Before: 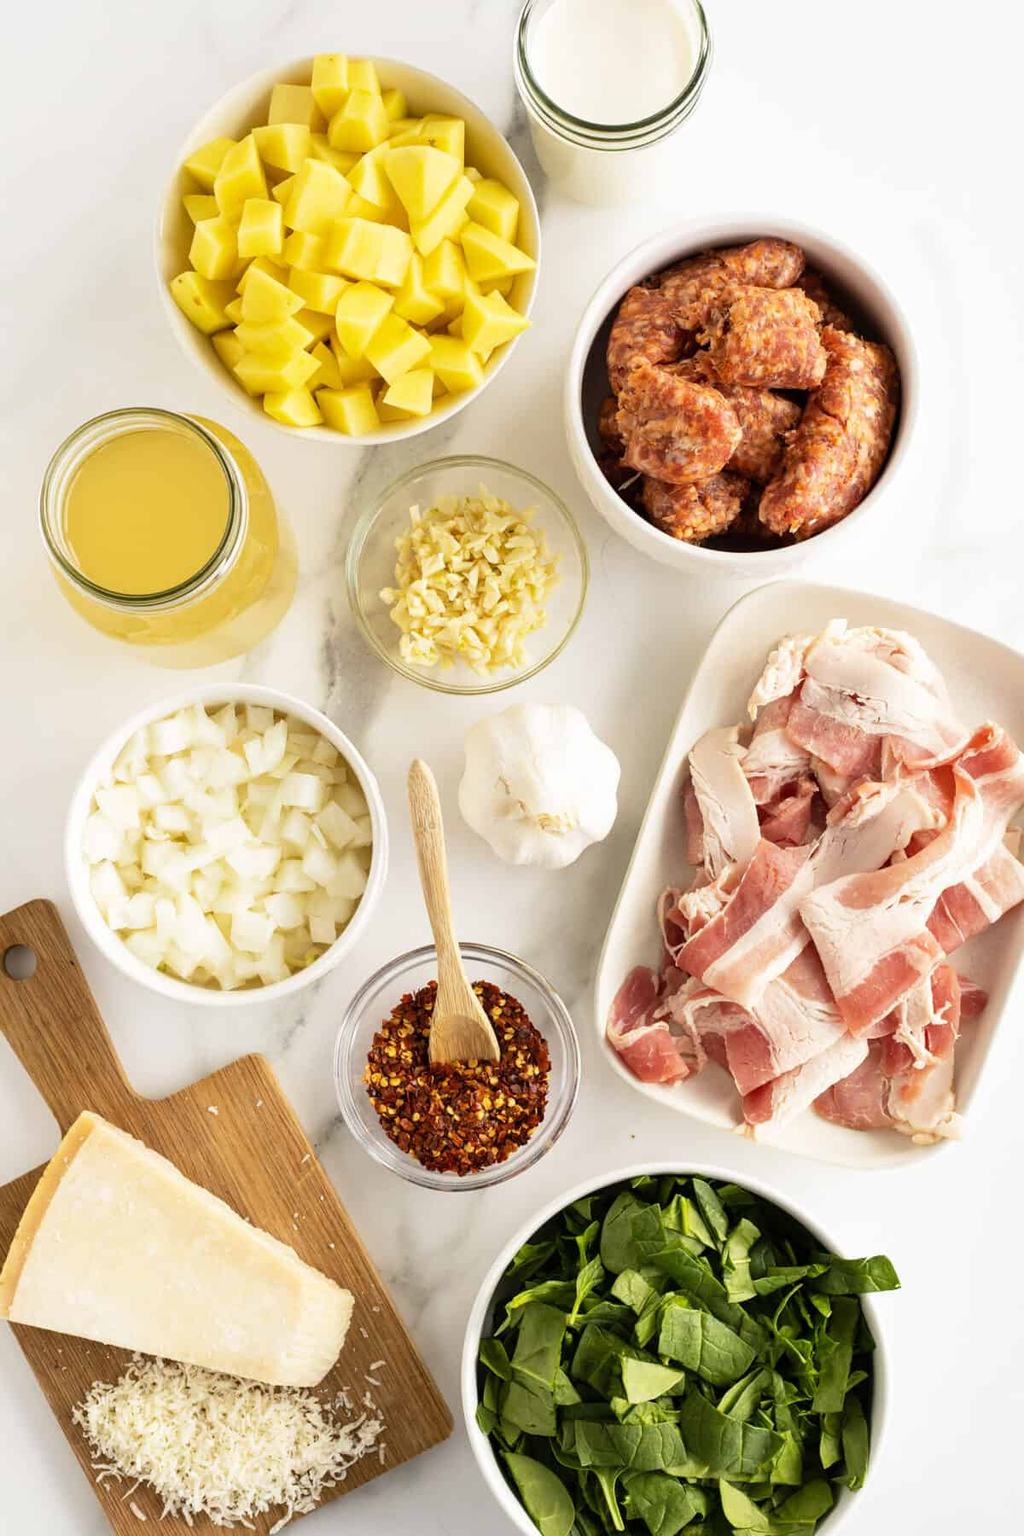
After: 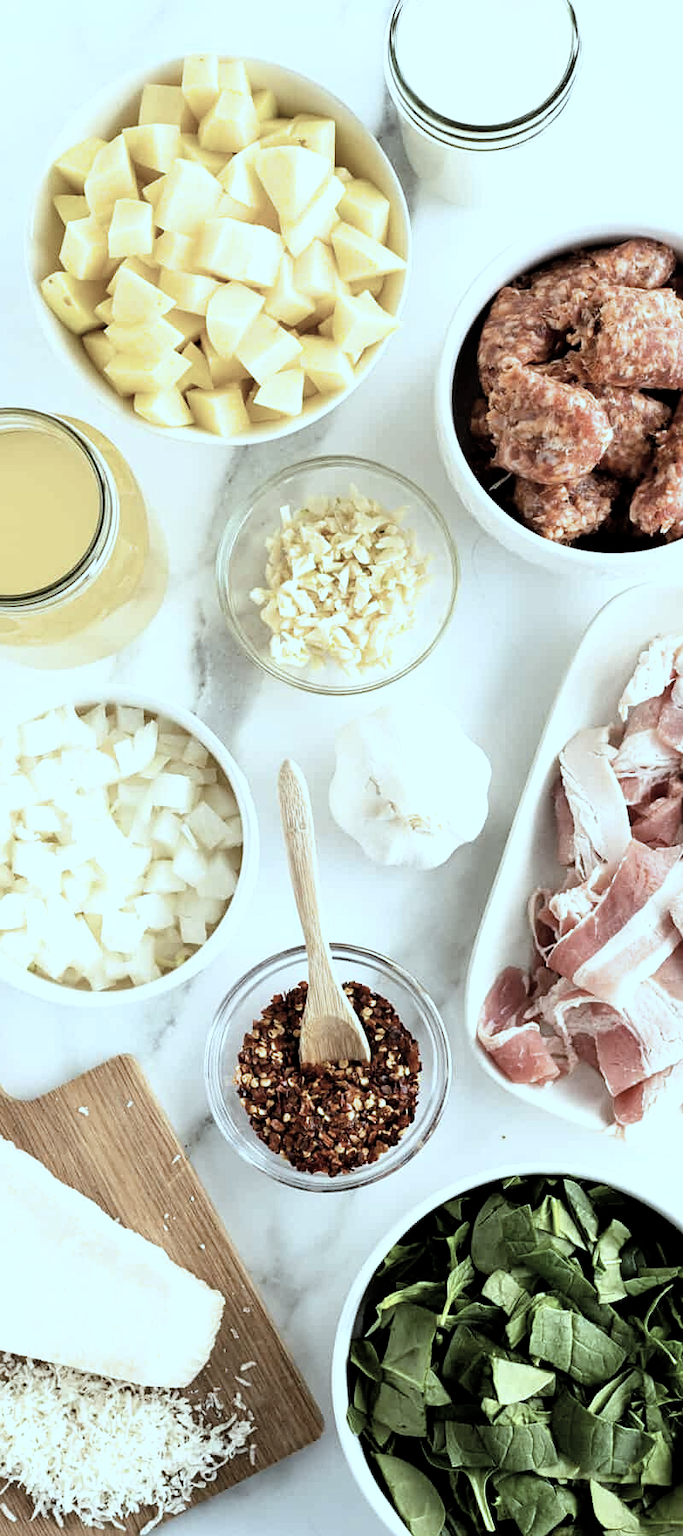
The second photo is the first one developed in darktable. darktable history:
crop and rotate: left 12.68%, right 20.555%
filmic rgb: black relative exposure -8.67 EV, white relative exposure 2.71 EV, target black luminance 0%, hardness 6.27, latitude 77.28%, contrast 1.328, shadows ↔ highlights balance -0.319%, color science v6 (2022)
sharpen: amount 0.211
color correction: highlights a* -12.64, highlights b* -17.87, saturation 0.699
